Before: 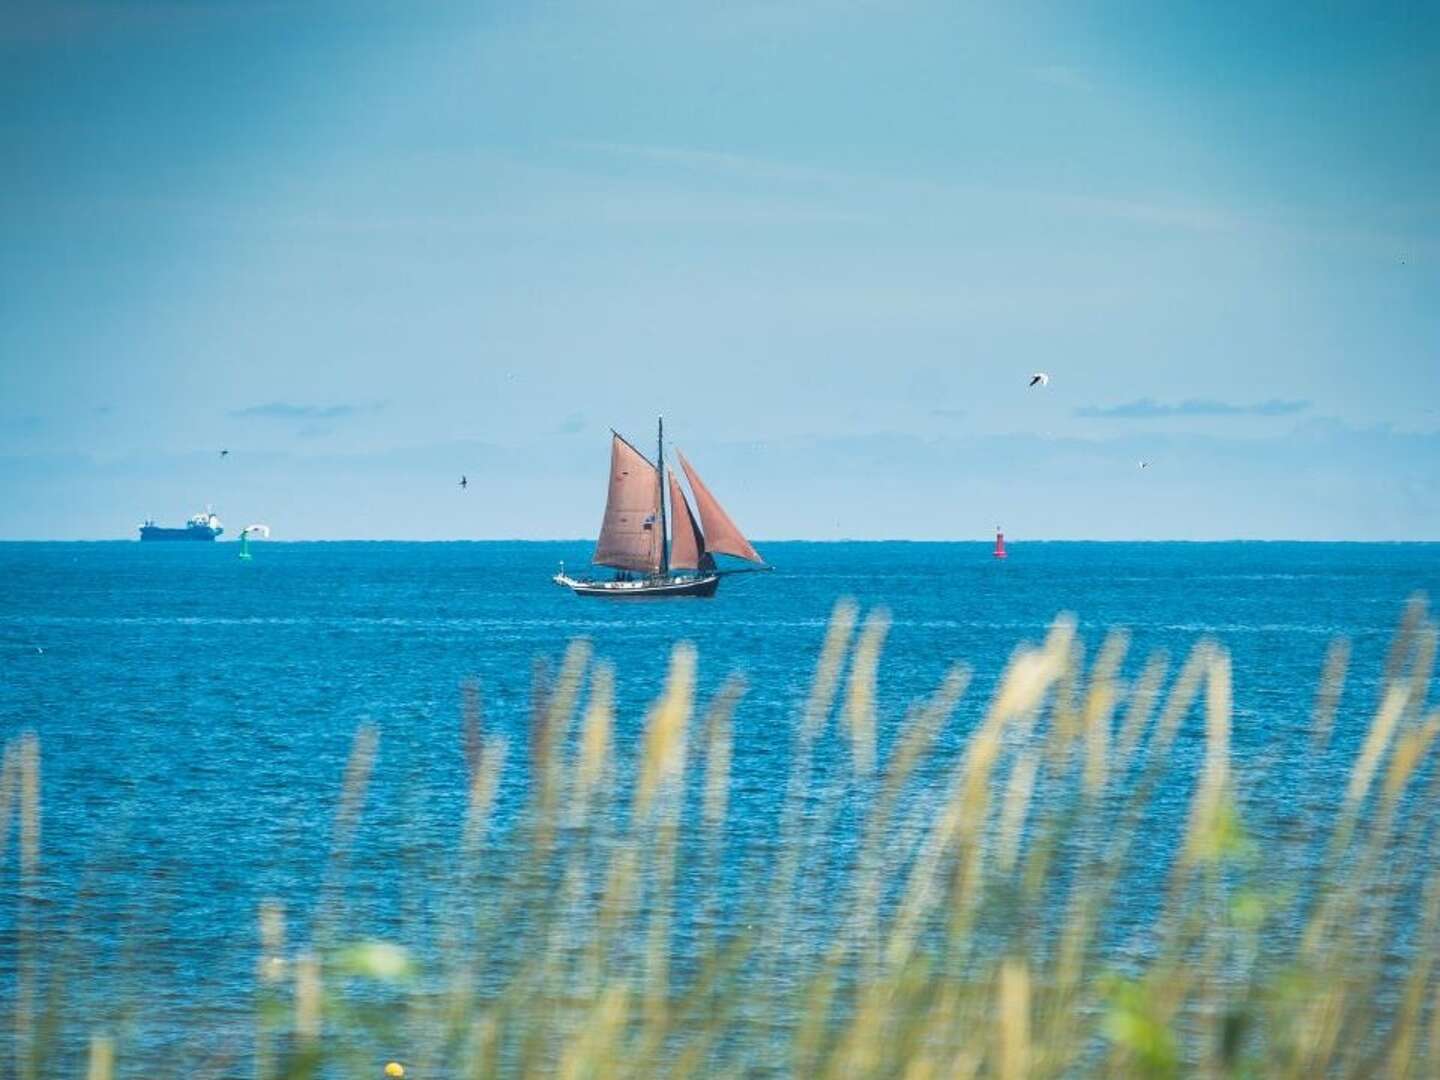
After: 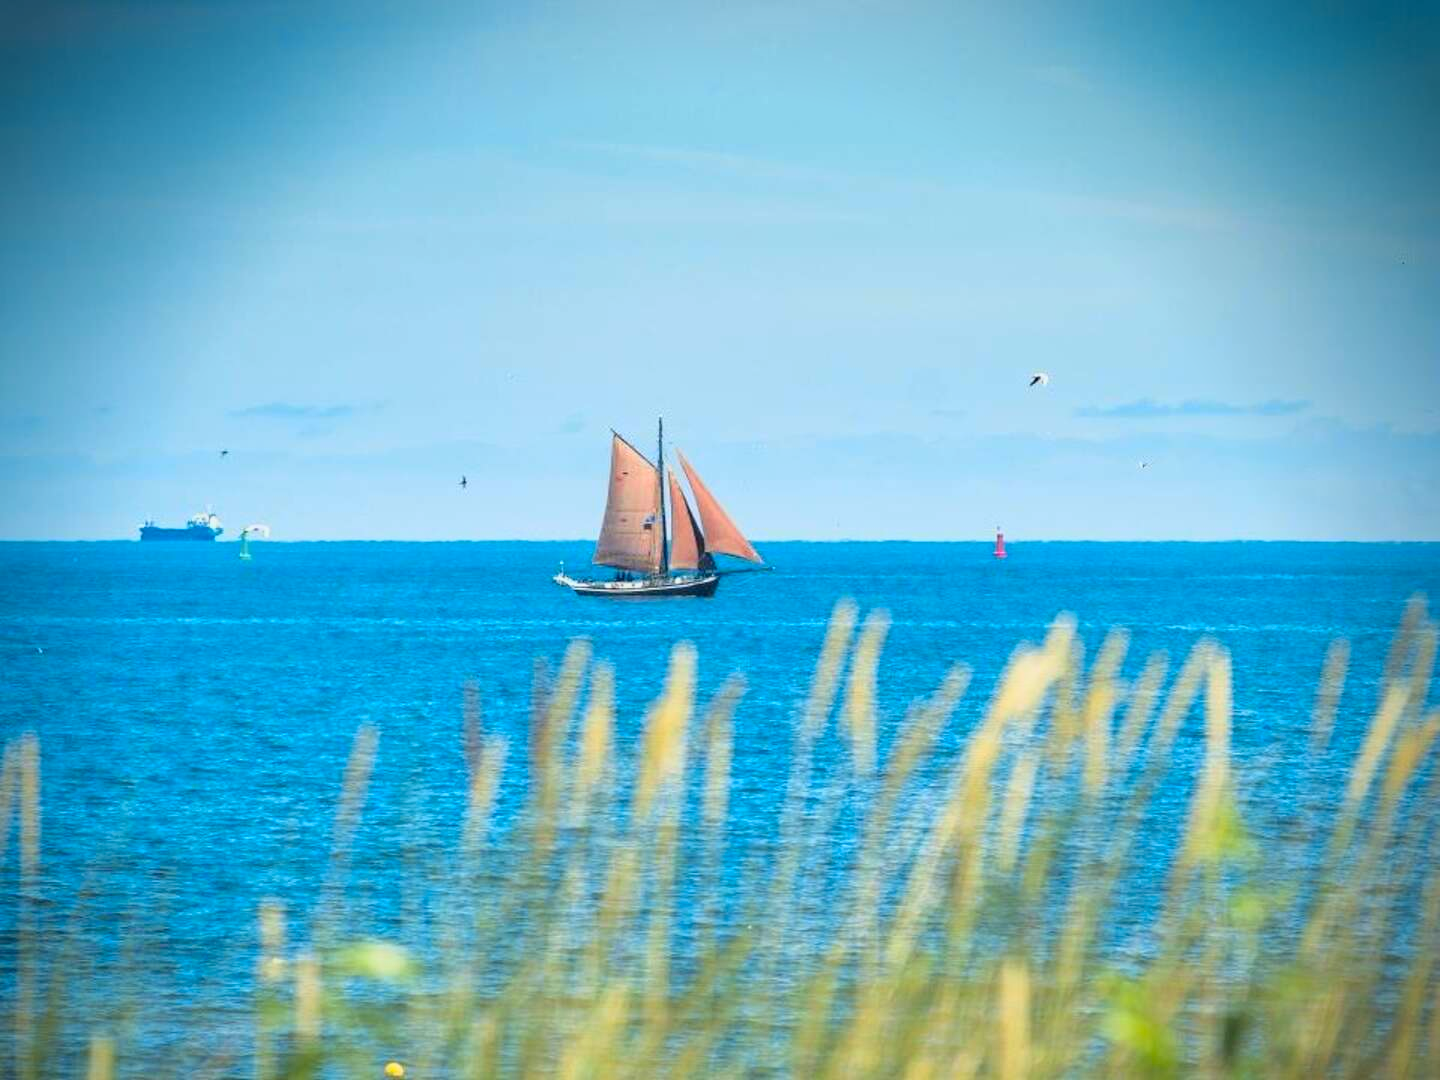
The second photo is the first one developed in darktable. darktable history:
tone curve: curves: ch0 [(0, 0.021) (0.049, 0.044) (0.152, 0.14) (0.328, 0.377) (0.473, 0.543) (0.641, 0.705) (0.85, 0.894) (1, 0.969)]; ch1 [(0, 0) (0.302, 0.331) (0.433, 0.432) (0.472, 0.47) (0.502, 0.503) (0.527, 0.521) (0.564, 0.58) (0.614, 0.626) (0.677, 0.701) (0.859, 0.885) (1, 1)]; ch2 [(0, 0) (0.33, 0.301) (0.447, 0.44) (0.487, 0.496) (0.502, 0.516) (0.535, 0.563) (0.565, 0.593) (0.608, 0.638) (1, 1)], color space Lab, independent channels, preserve colors none
color contrast: green-magenta contrast 1.1, blue-yellow contrast 1.1, unbound 0
vignetting: brightness -0.629, saturation -0.007, center (-0.028, 0.239)
